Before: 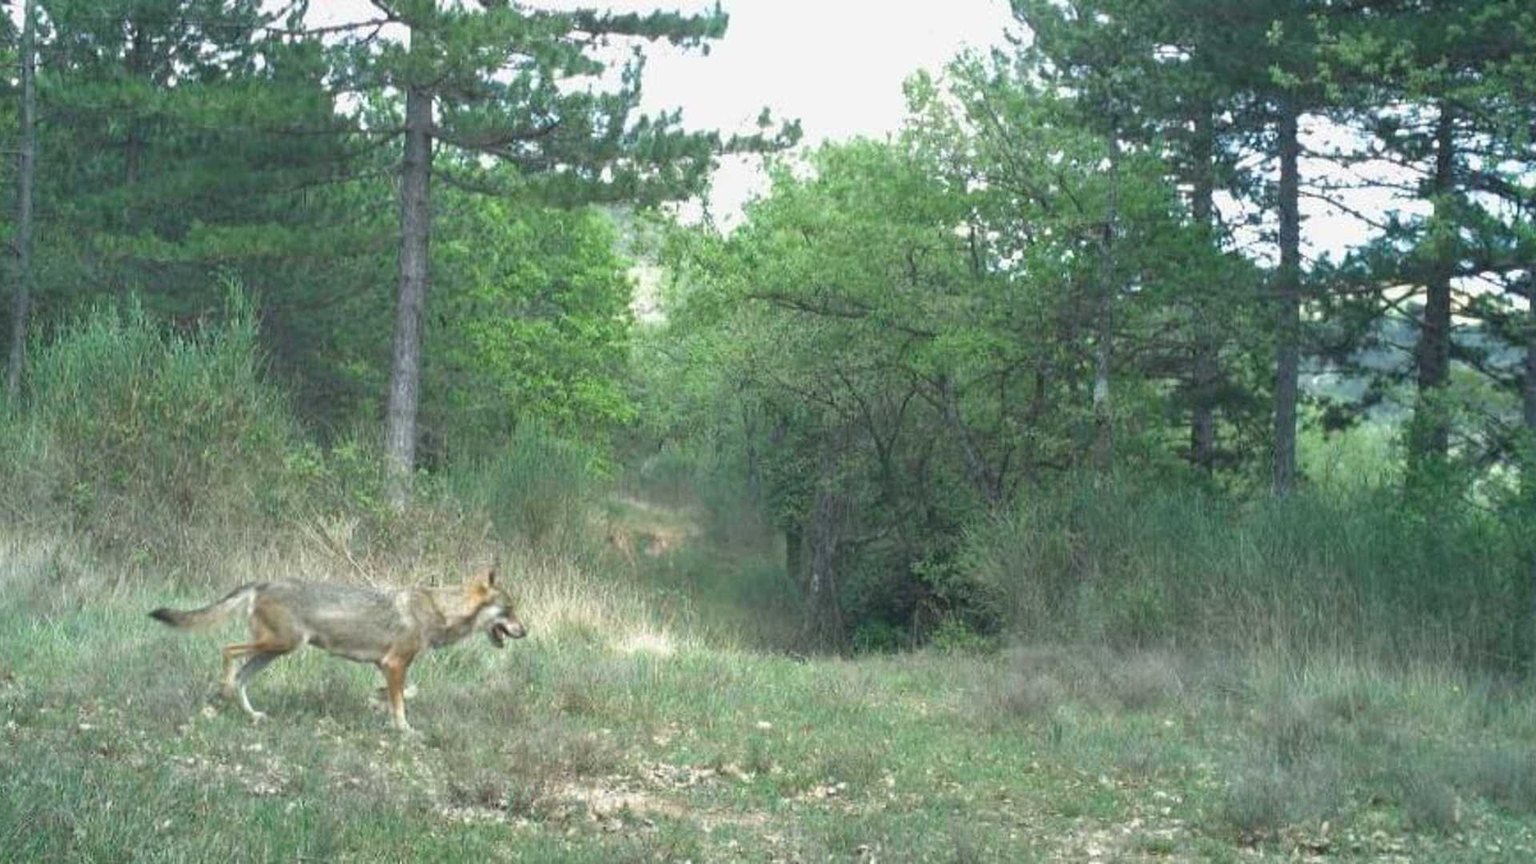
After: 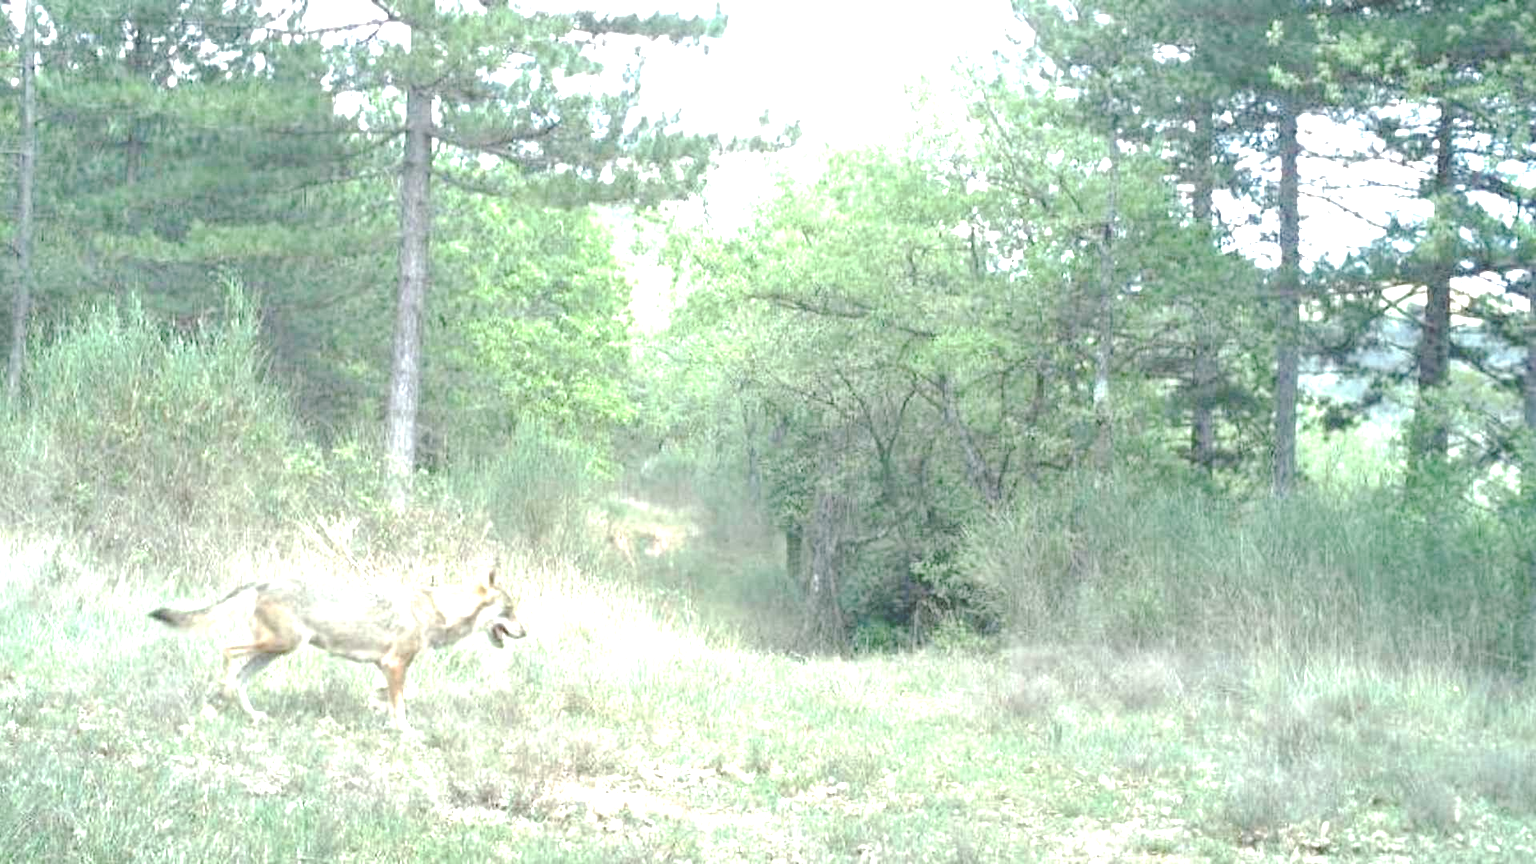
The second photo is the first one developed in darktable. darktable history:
exposure: black level correction -0.001, exposure 0.902 EV, compensate highlight preservation false
color balance rgb: perceptual saturation grading › global saturation -27.517%, perceptual brilliance grading › global brilliance 17.636%
base curve: curves: ch0 [(0, 0.024) (0.055, 0.065) (0.121, 0.166) (0.236, 0.319) (0.693, 0.726) (1, 1)], preserve colors none
